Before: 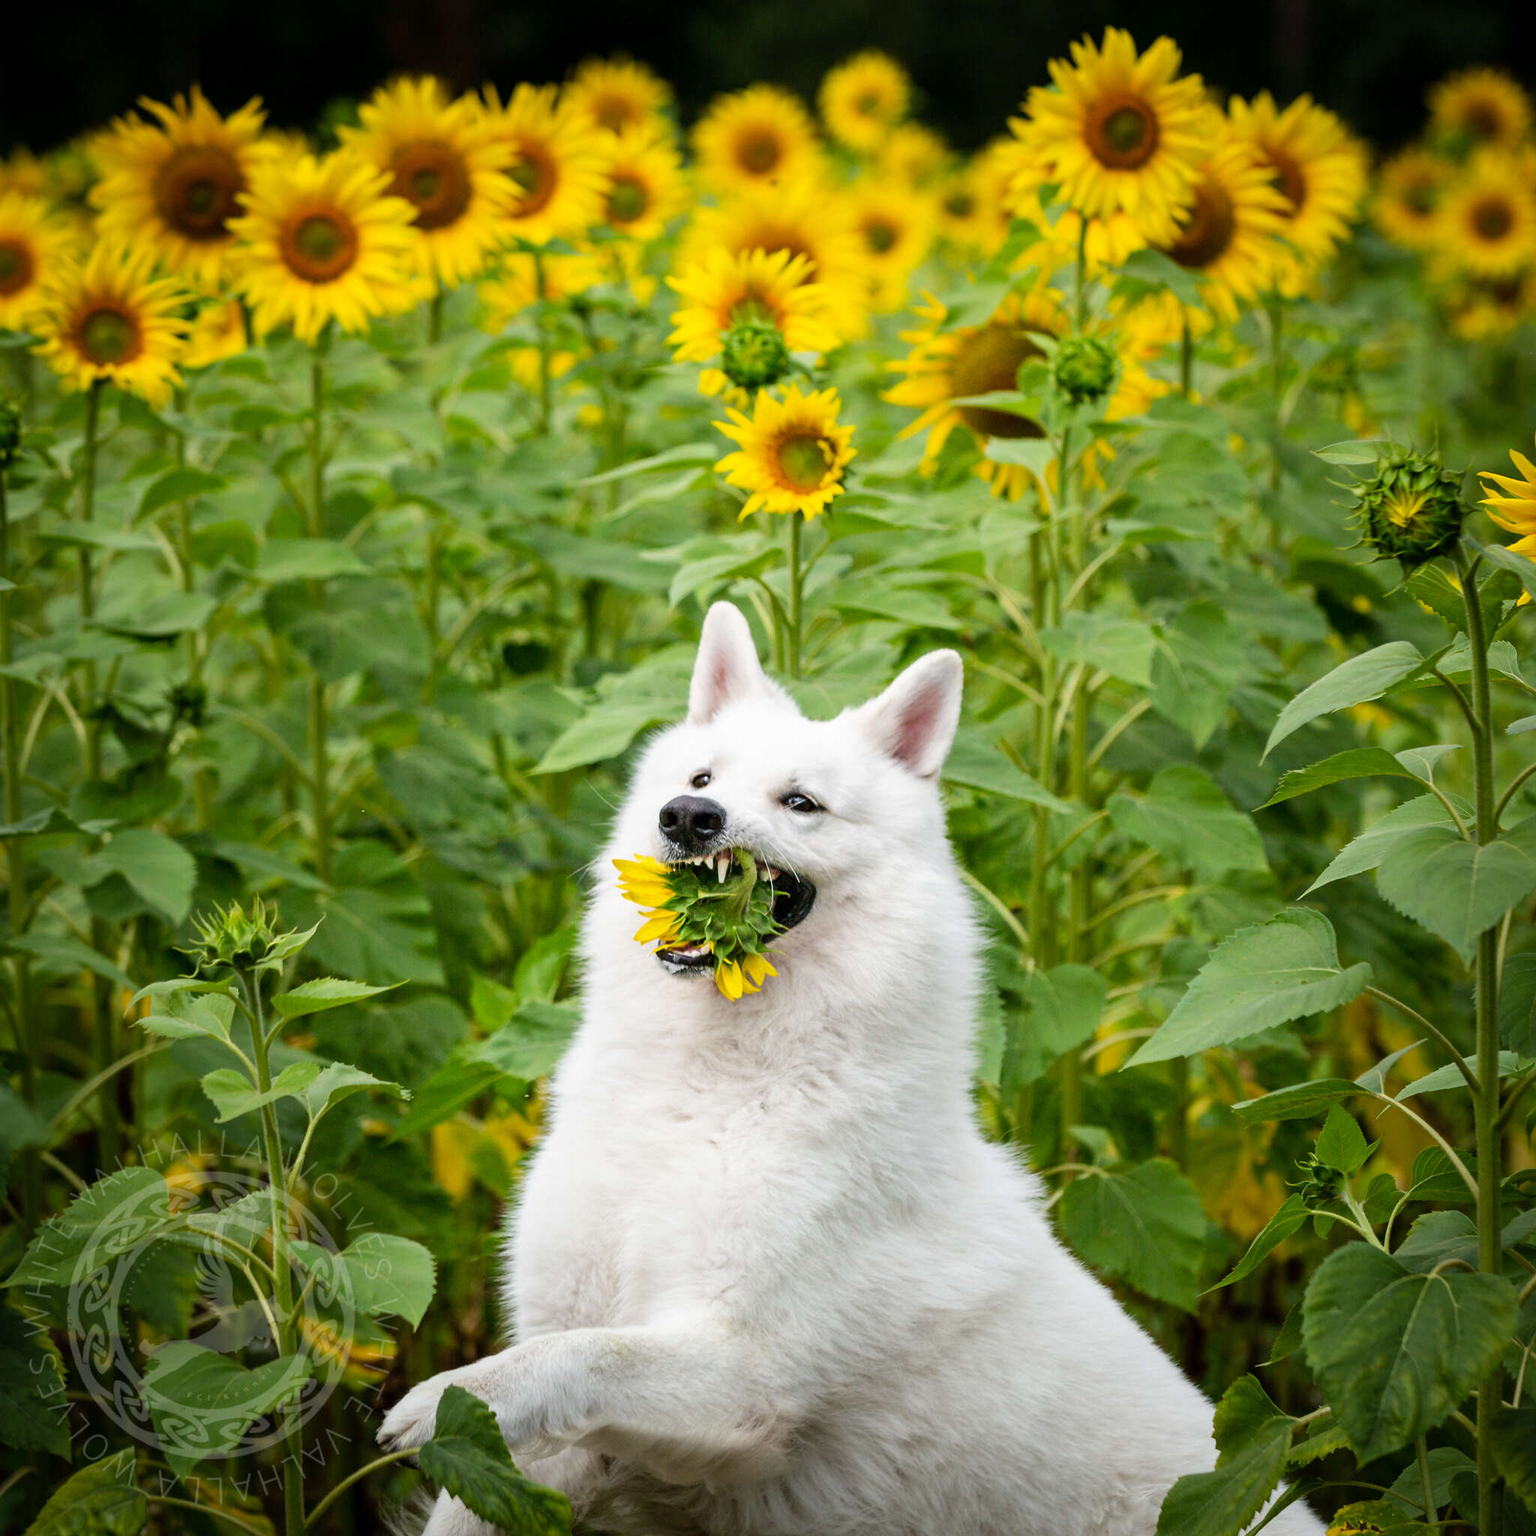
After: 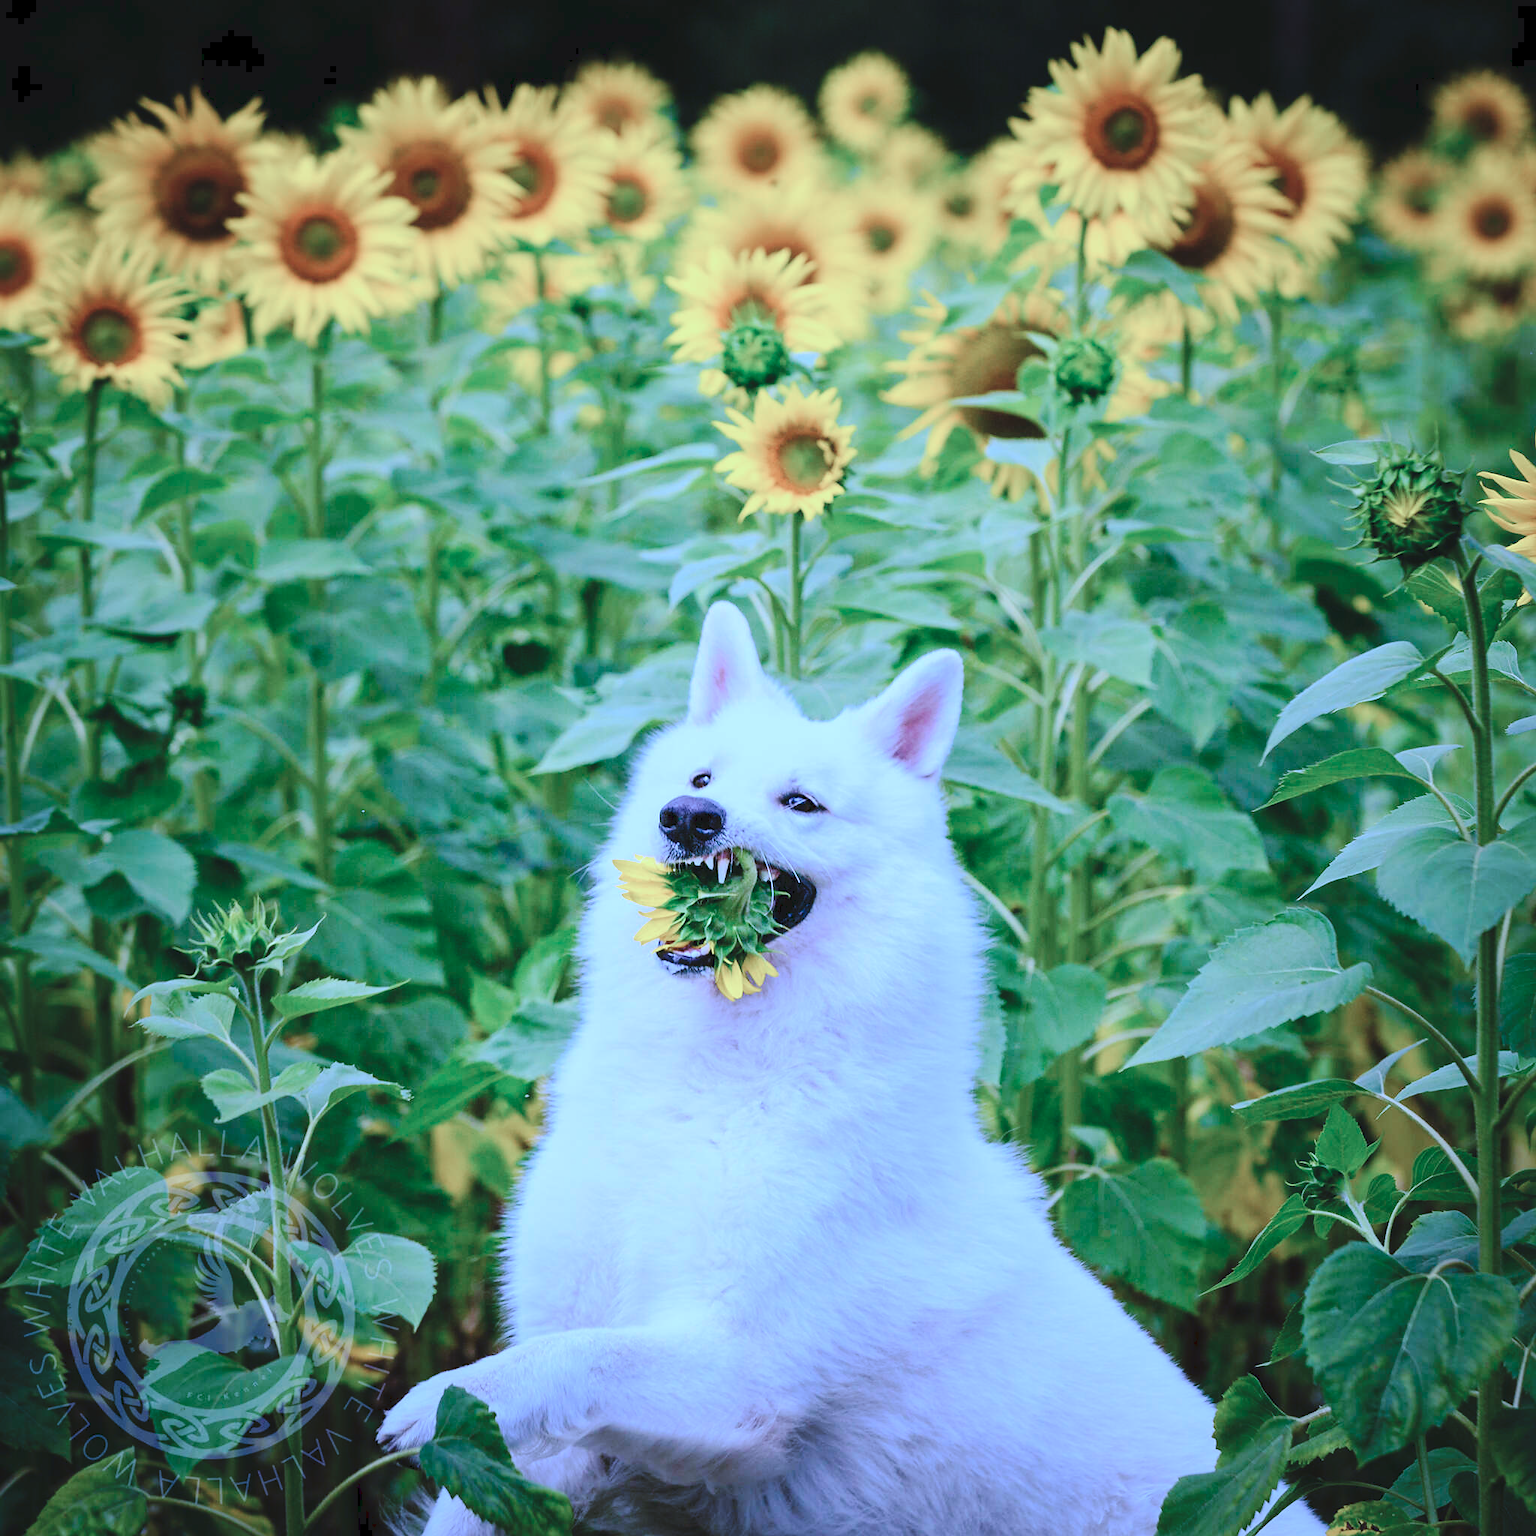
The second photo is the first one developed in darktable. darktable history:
sharpen: radius 1, threshold 1
exposure: exposure 0.014 EV, compensate highlight preservation false
color calibration: output R [1.063, -0.012, -0.003, 0], output B [-0.079, 0.047, 1, 0], illuminant custom, x 0.46, y 0.43, temperature 2642.66 K
tone curve: curves: ch0 [(0, 0) (0.003, 0.068) (0.011, 0.079) (0.025, 0.092) (0.044, 0.107) (0.069, 0.121) (0.1, 0.134) (0.136, 0.16) (0.177, 0.198) (0.224, 0.242) (0.277, 0.312) (0.335, 0.384) (0.399, 0.461) (0.468, 0.539) (0.543, 0.622) (0.623, 0.691) (0.709, 0.763) (0.801, 0.833) (0.898, 0.909) (1, 1)], preserve colors none
color zones: curves: ch0 [(0, 0.5) (0.143, 0.5) (0.286, 0.5) (0.429, 0.5) (0.571, 0.5) (0.714, 0.476) (0.857, 0.5) (1, 0.5)]; ch2 [(0, 0.5) (0.143, 0.5) (0.286, 0.5) (0.429, 0.5) (0.571, 0.5) (0.714, 0.487) (0.857, 0.5) (1, 0.5)]
